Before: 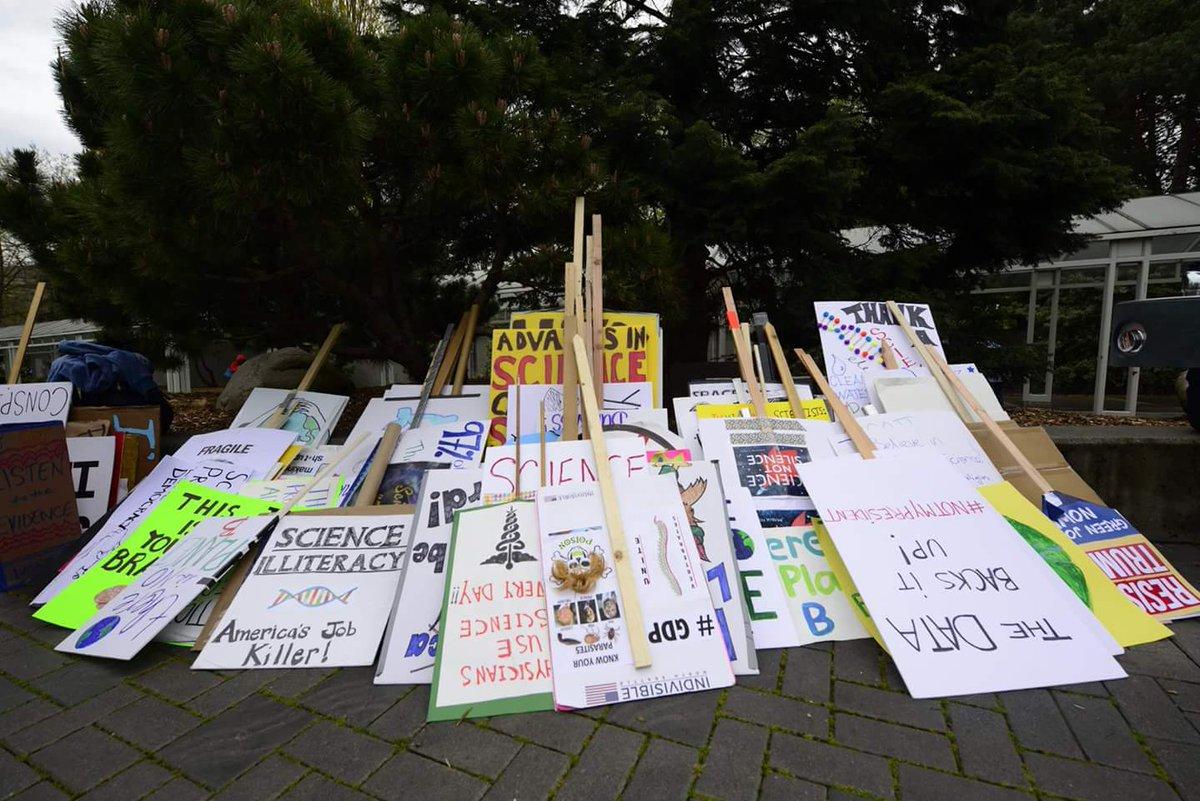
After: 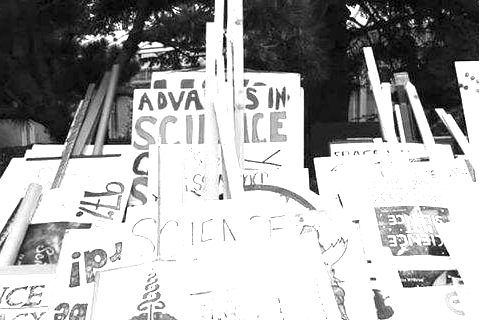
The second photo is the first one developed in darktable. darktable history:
color correction: highlights a* 19.5, highlights b* -11.53, saturation 1.69
crop: left 30%, top 30%, right 30%, bottom 30%
monochrome: a 32, b 64, size 2.3
exposure: exposure 2 EV, compensate exposure bias true, compensate highlight preservation false
